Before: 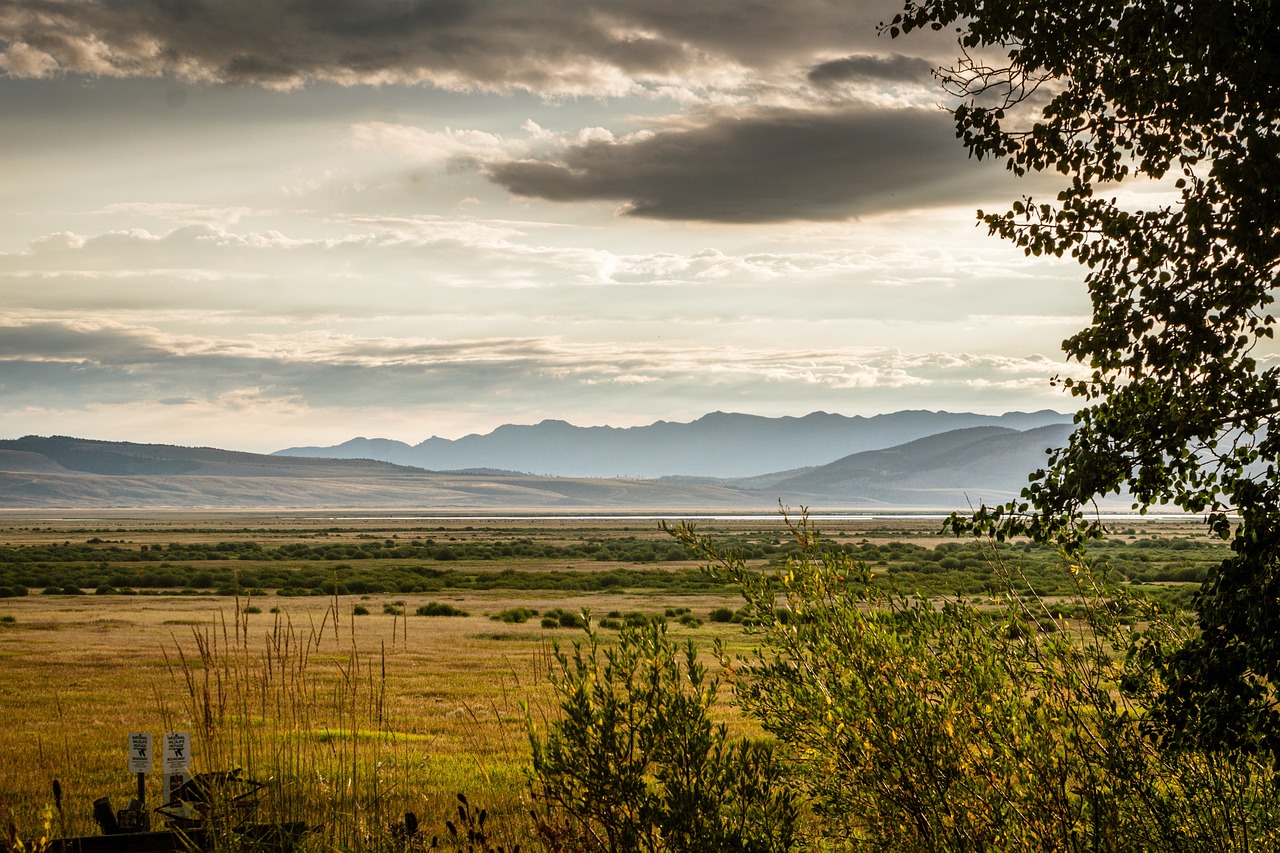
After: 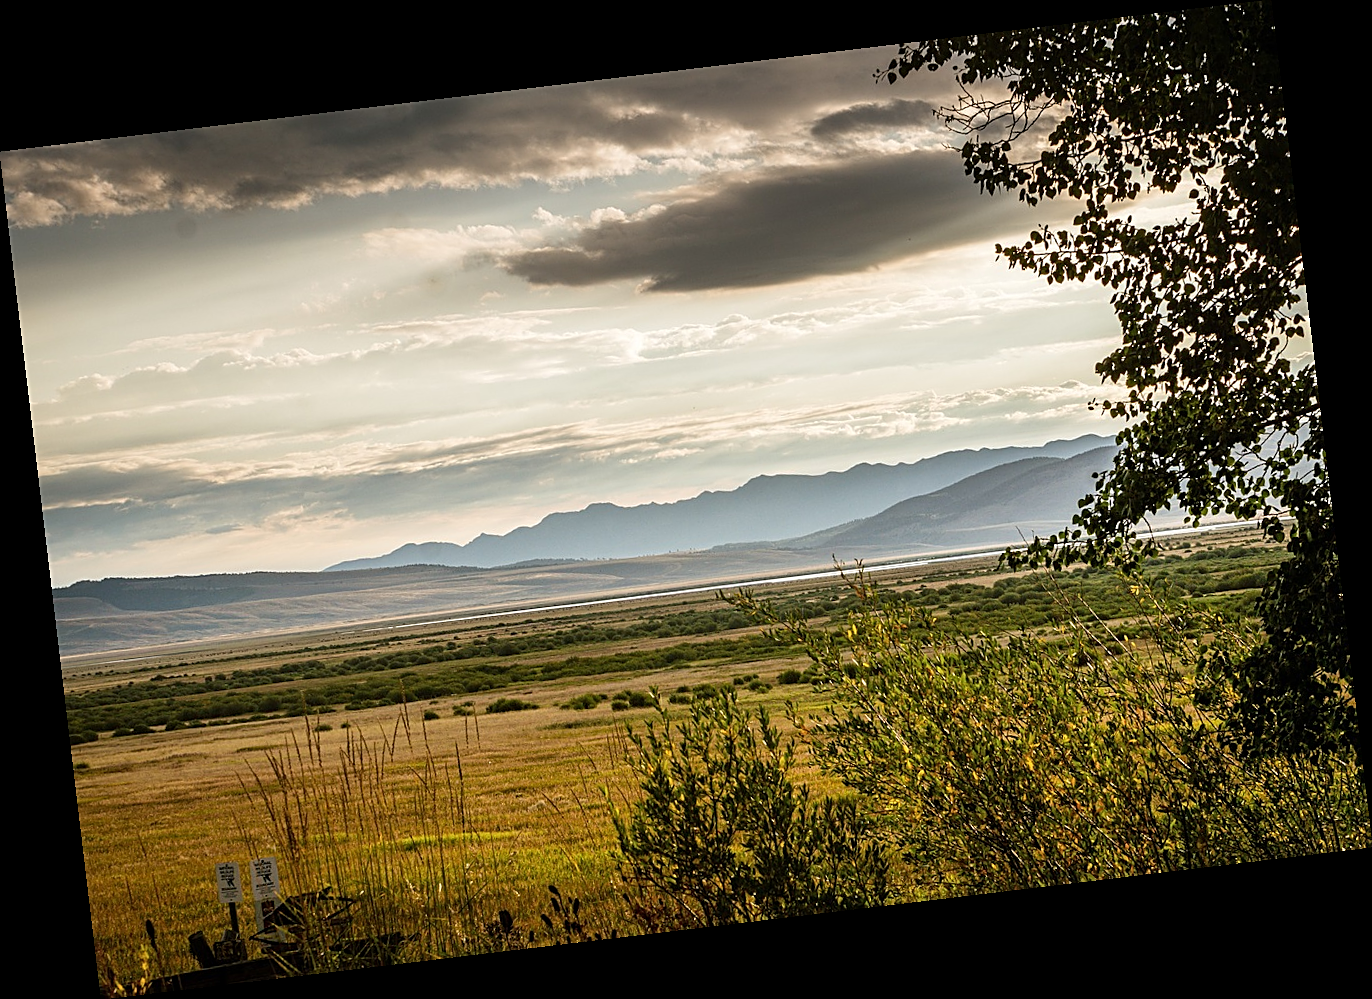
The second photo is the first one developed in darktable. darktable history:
sharpen: on, module defaults
rotate and perspective: rotation -6.83°, automatic cropping off
